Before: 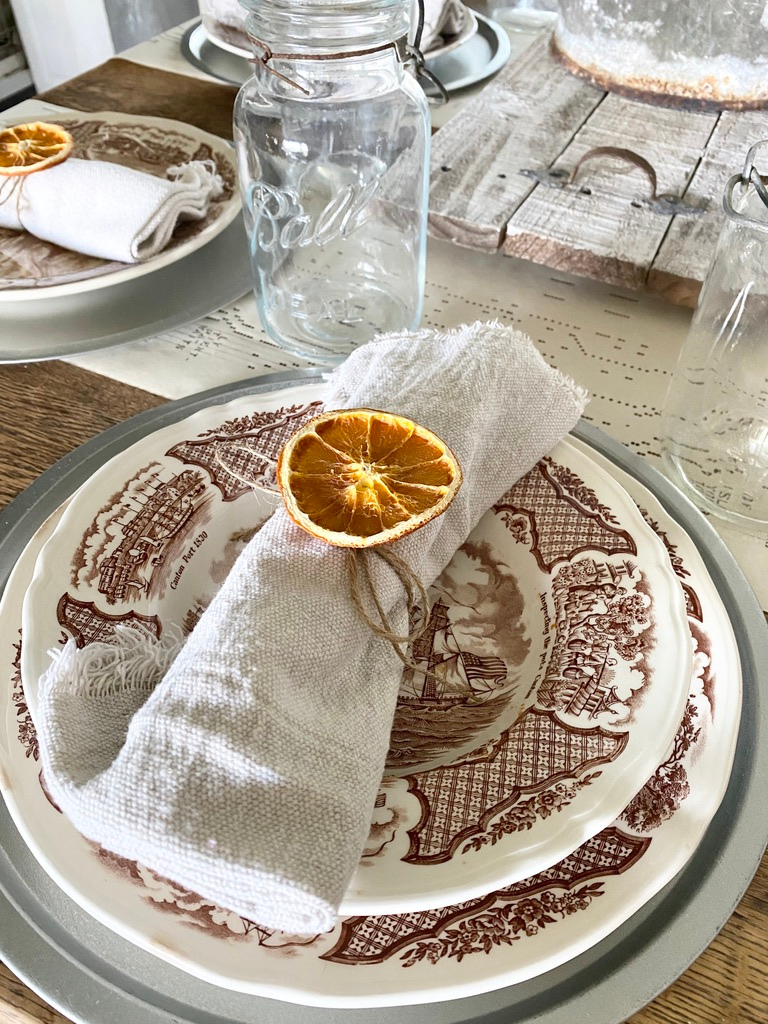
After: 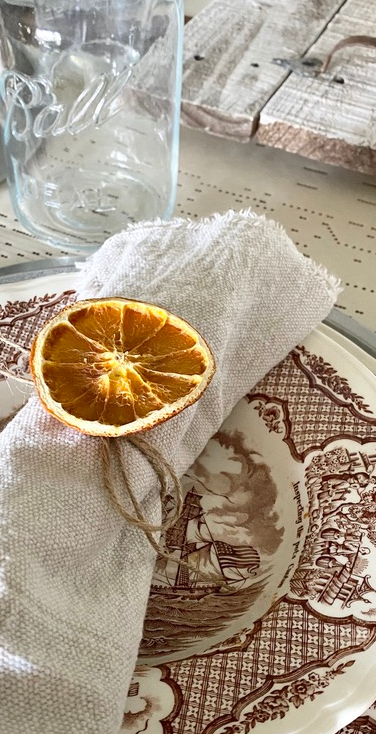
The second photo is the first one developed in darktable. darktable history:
crop: left 32.177%, top 10.926%, right 18.753%, bottom 17.336%
